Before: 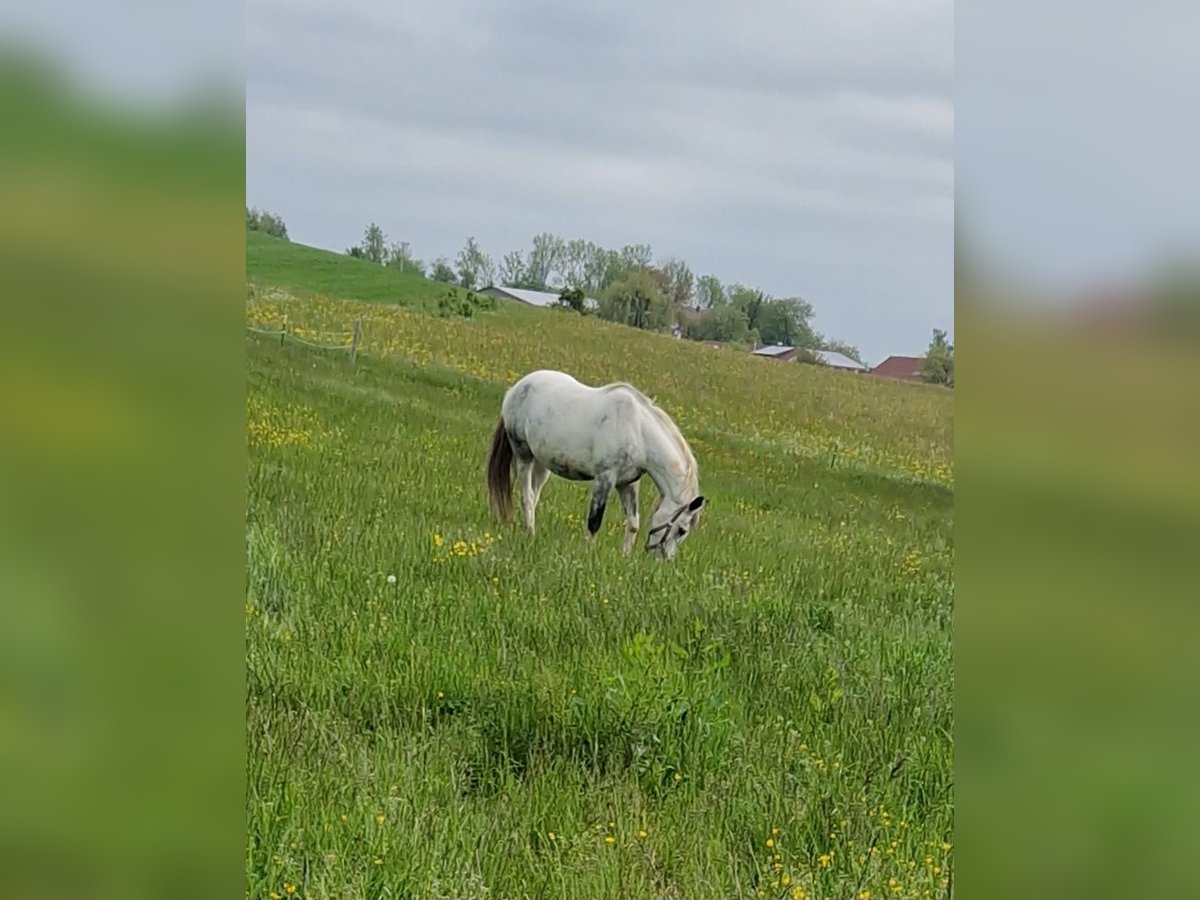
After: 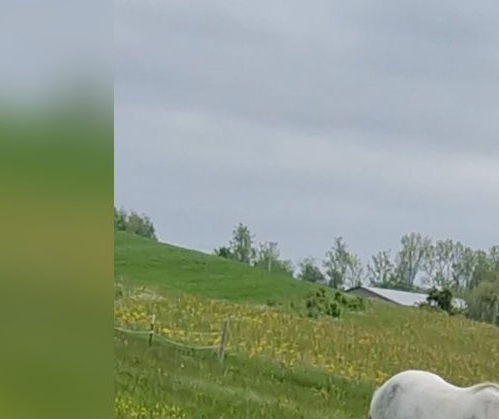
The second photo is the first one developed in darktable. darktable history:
exposure: black level correction 0.002, exposure -0.099 EV, compensate exposure bias true, compensate highlight preservation false
crop and rotate: left 11.061%, top 0.057%, right 47.333%, bottom 53.337%
